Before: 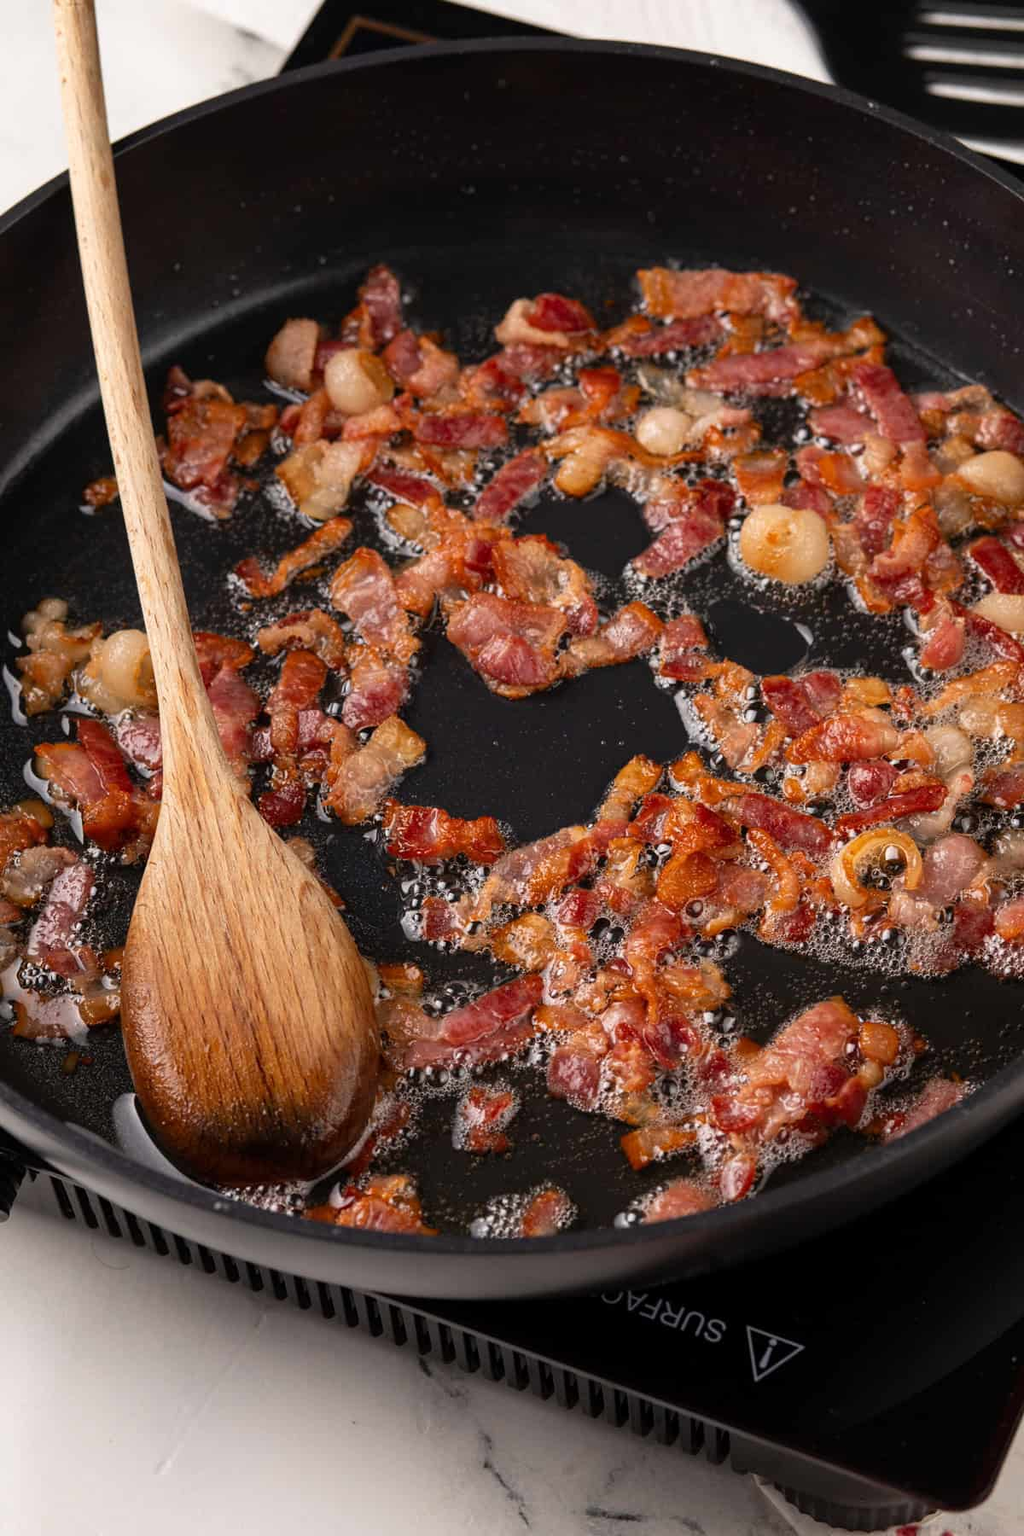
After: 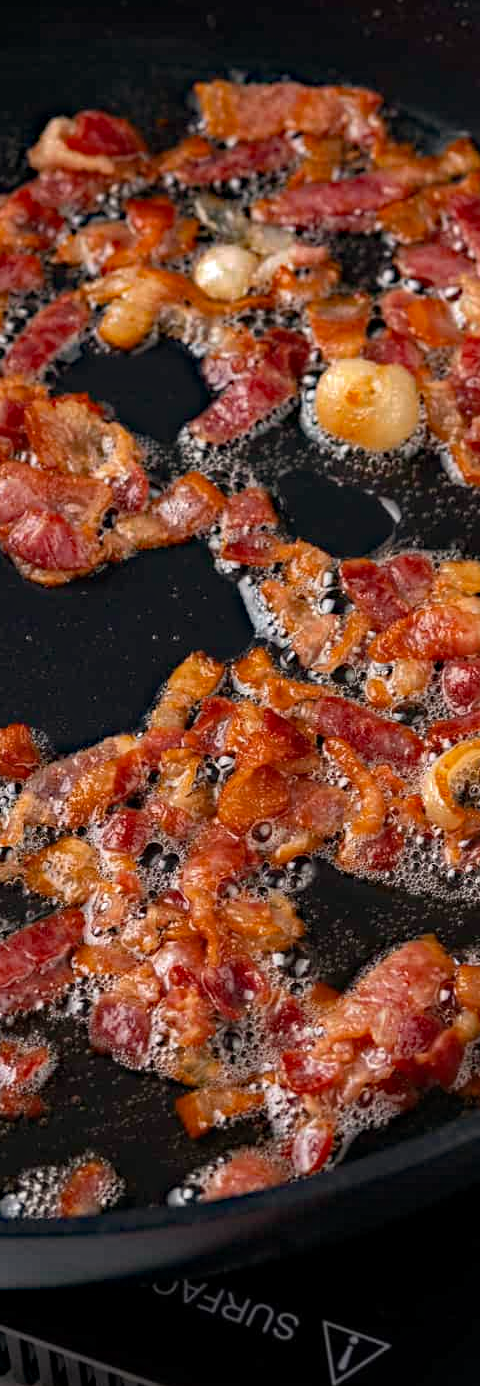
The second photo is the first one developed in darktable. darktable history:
crop: left 46.024%, top 12.968%, right 13.934%, bottom 10.01%
haze removal: strength 0.494, distance 0.429, compatibility mode true, adaptive false
